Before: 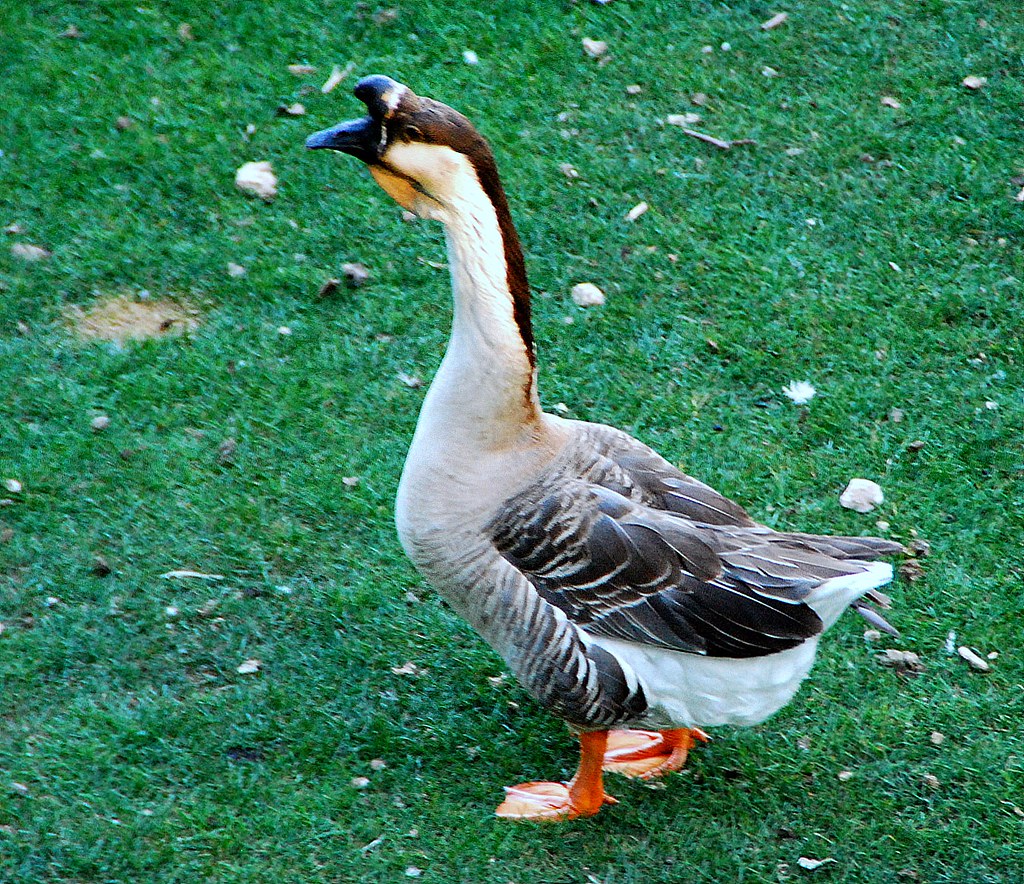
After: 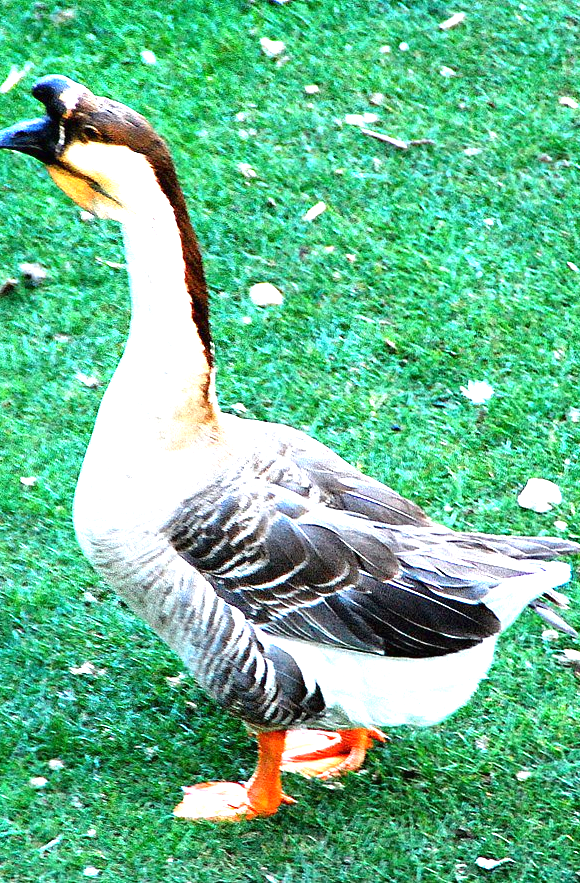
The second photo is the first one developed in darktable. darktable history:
crop: left 31.458%, top 0%, right 11.876%
exposure: black level correction 0, exposure 1.45 EV, compensate exposure bias true, compensate highlight preservation false
white balance: emerald 1
